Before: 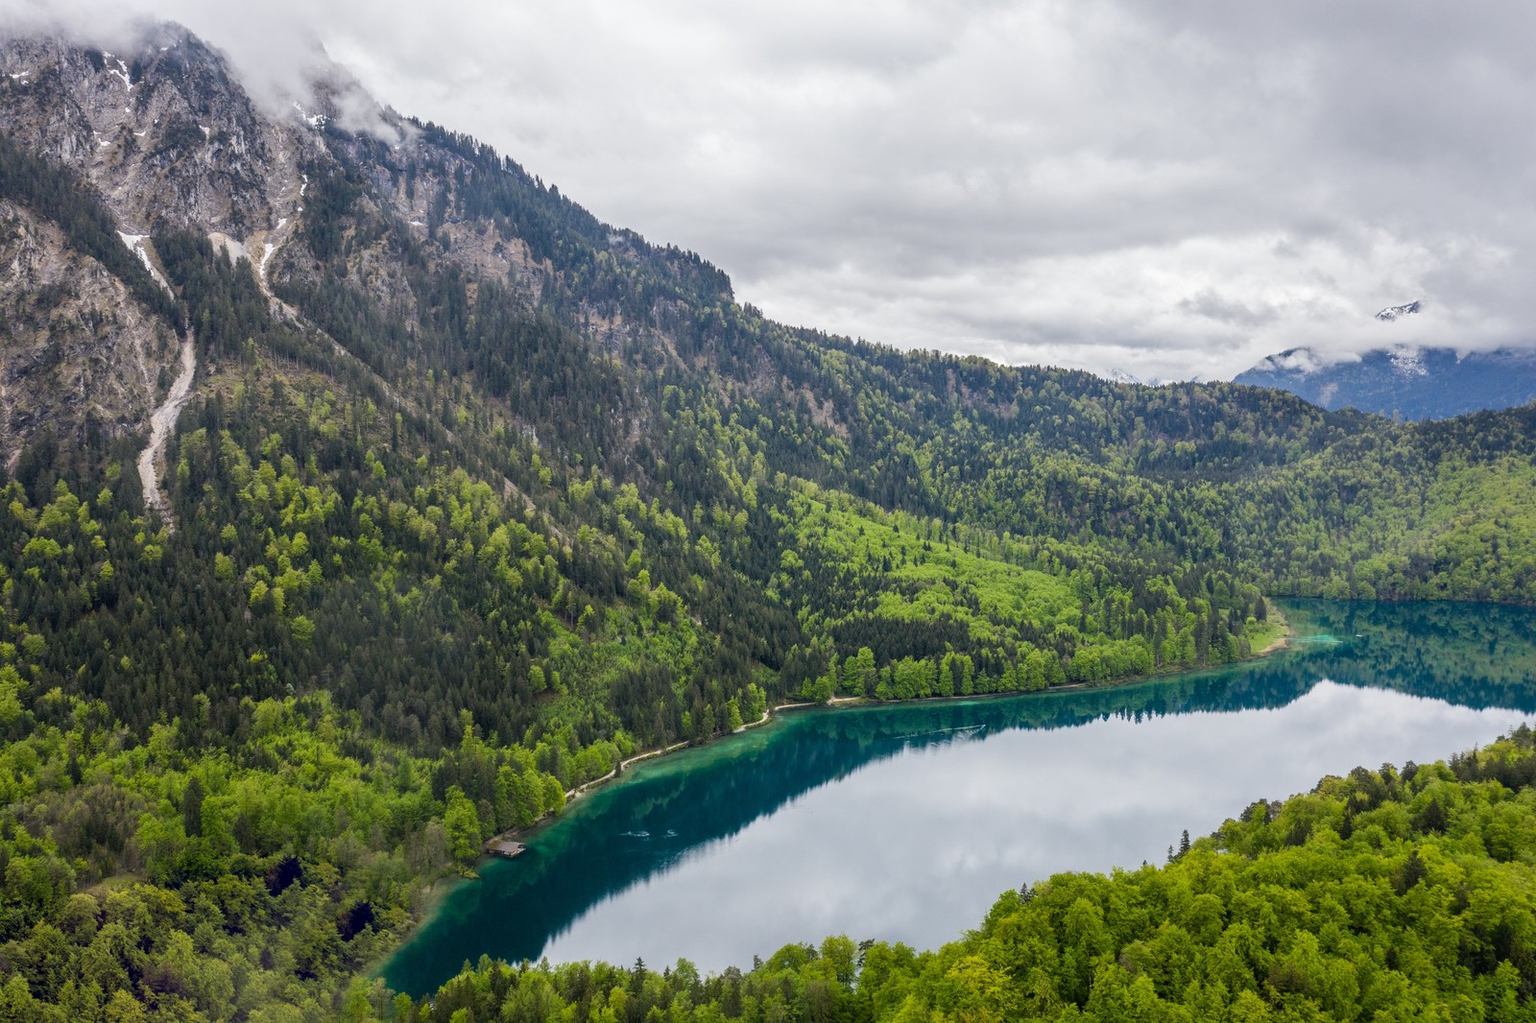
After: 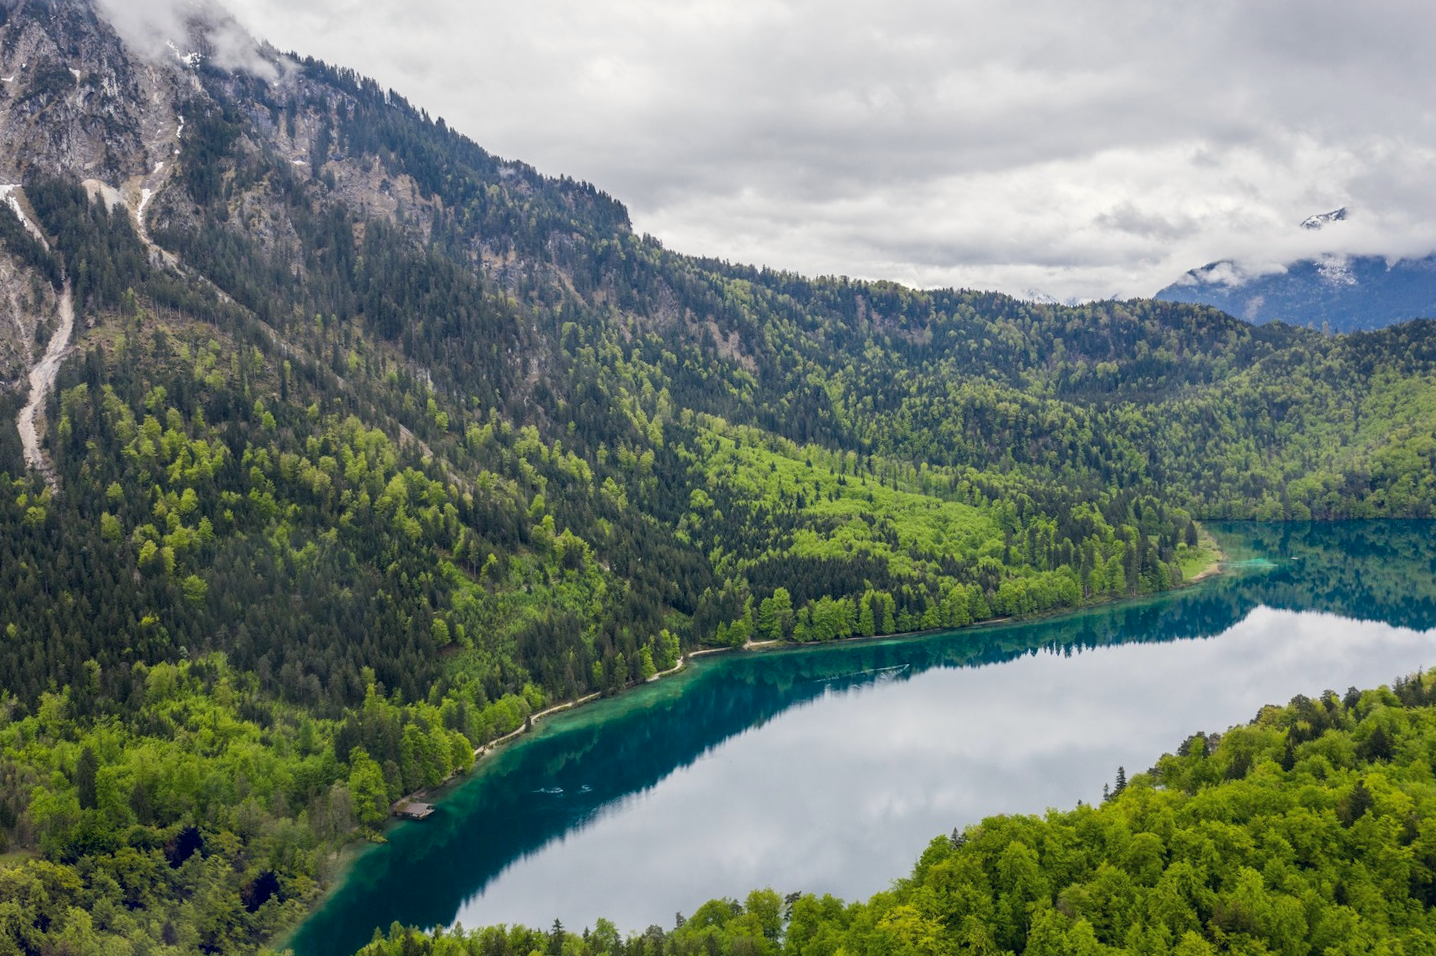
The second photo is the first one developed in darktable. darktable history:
crop and rotate: angle 1.96°, left 5.673%, top 5.673%
color correction: highlights a* 0.207, highlights b* 2.7, shadows a* -0.874, shadows b* -4.78
